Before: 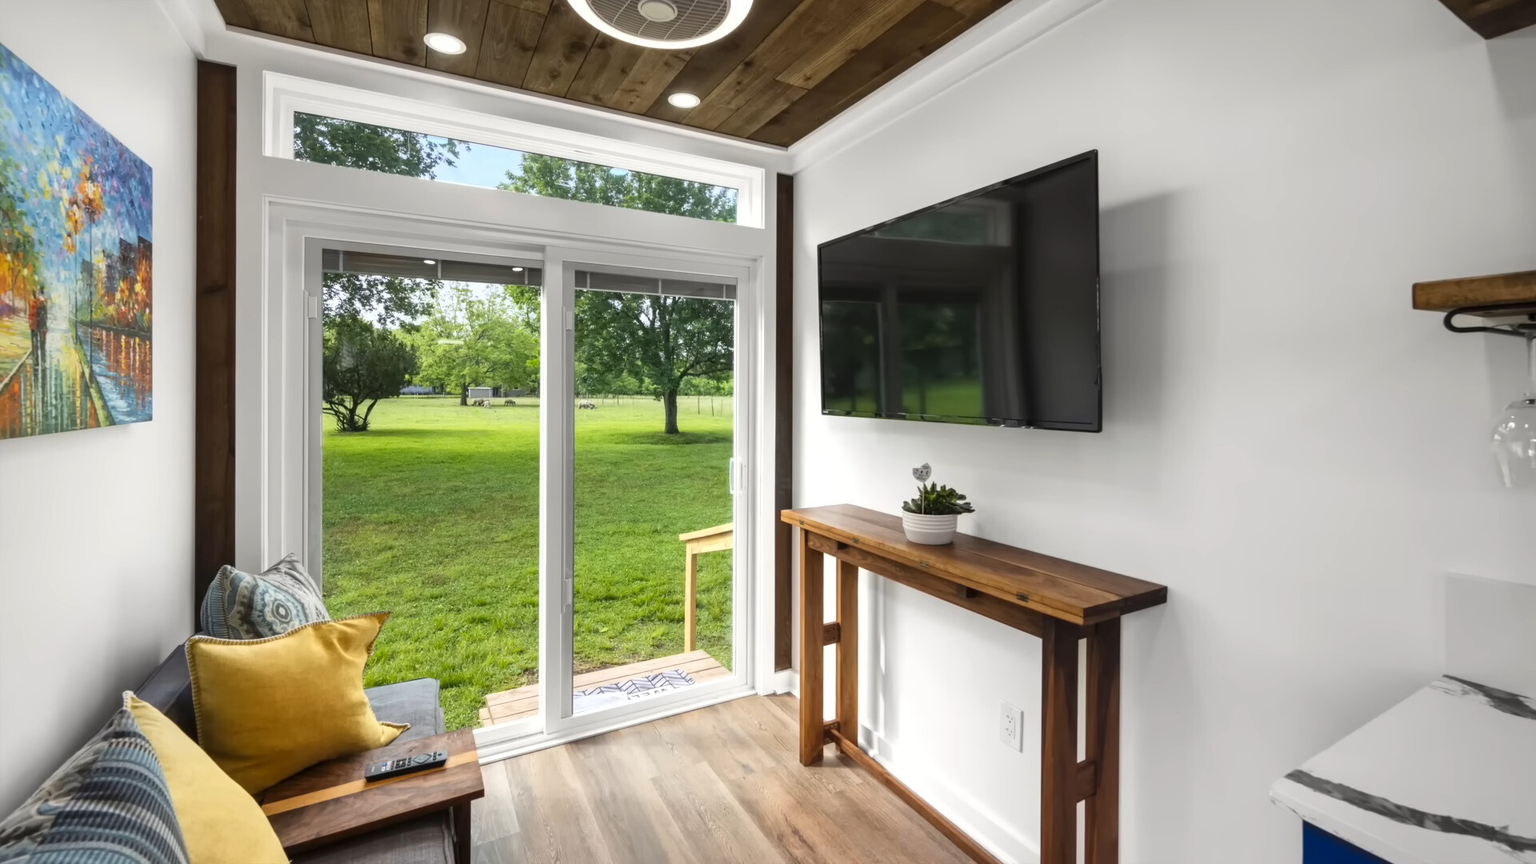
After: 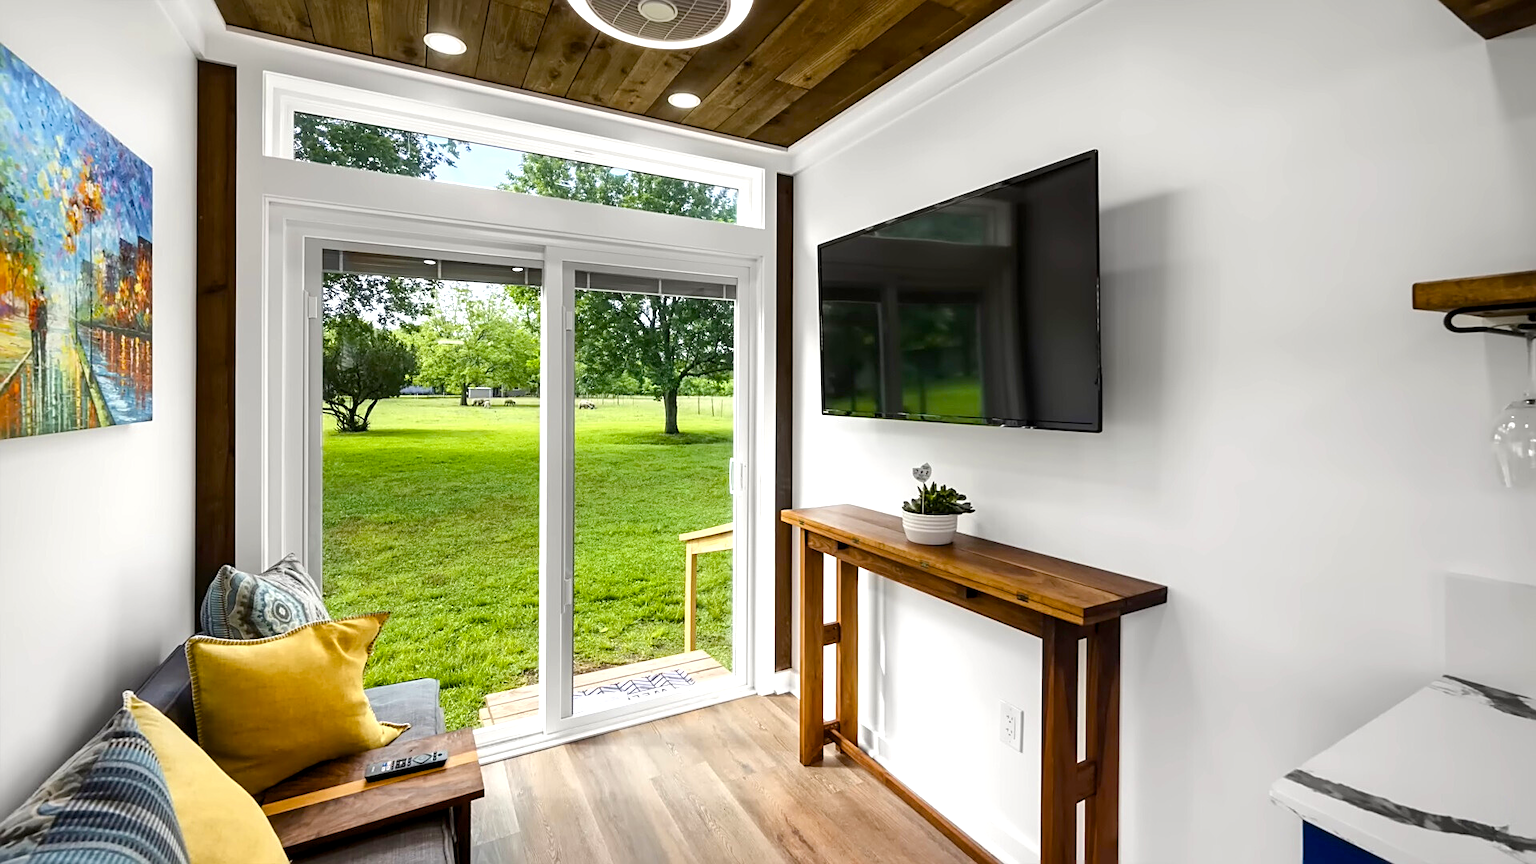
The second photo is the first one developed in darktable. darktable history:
sharpen: on, module defaults
color zones: curves: ch0 [(0.25, 0.5) (0.463, 0.627) (0.484, 0.637) (0.75, 0.5)]
color balance rgb: global offset › luminance -0.51%, perceptual saturation grading › global saturation 27.53%, perceptual saturation grading › highlights -25%, perceptual saturation grading › shadows 25%, perceptual brilliance grading › highlights 6.62%, perceptual brilliance grading › mid-tones 17.07%, perceptual brilliance grading › shadows -5.23%
